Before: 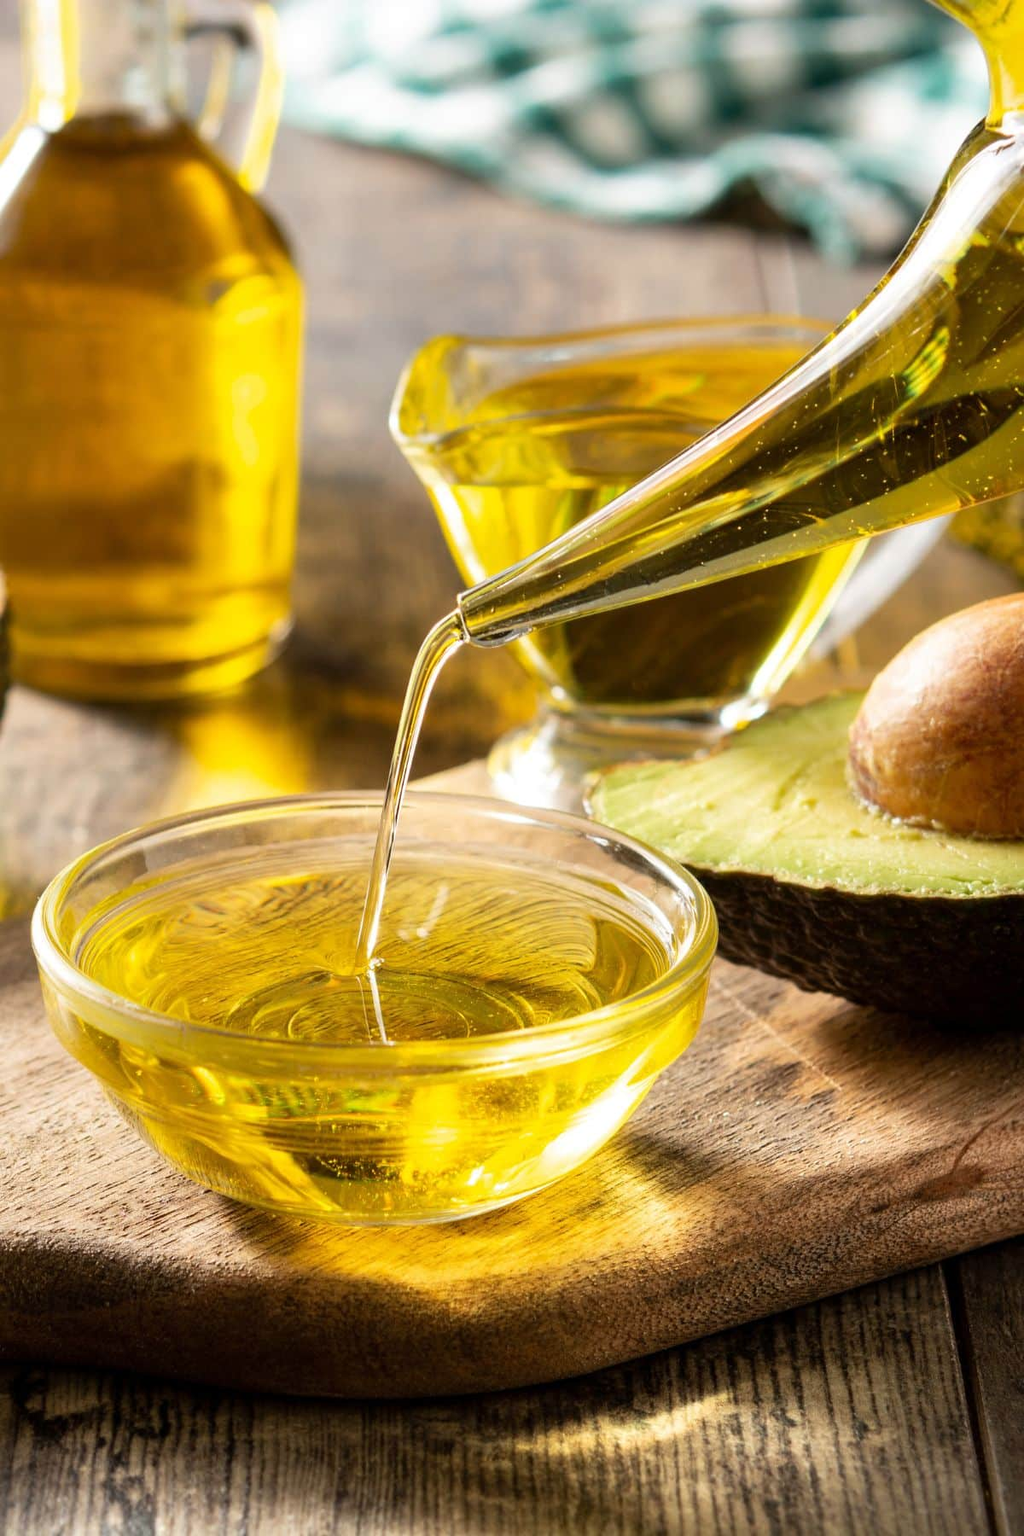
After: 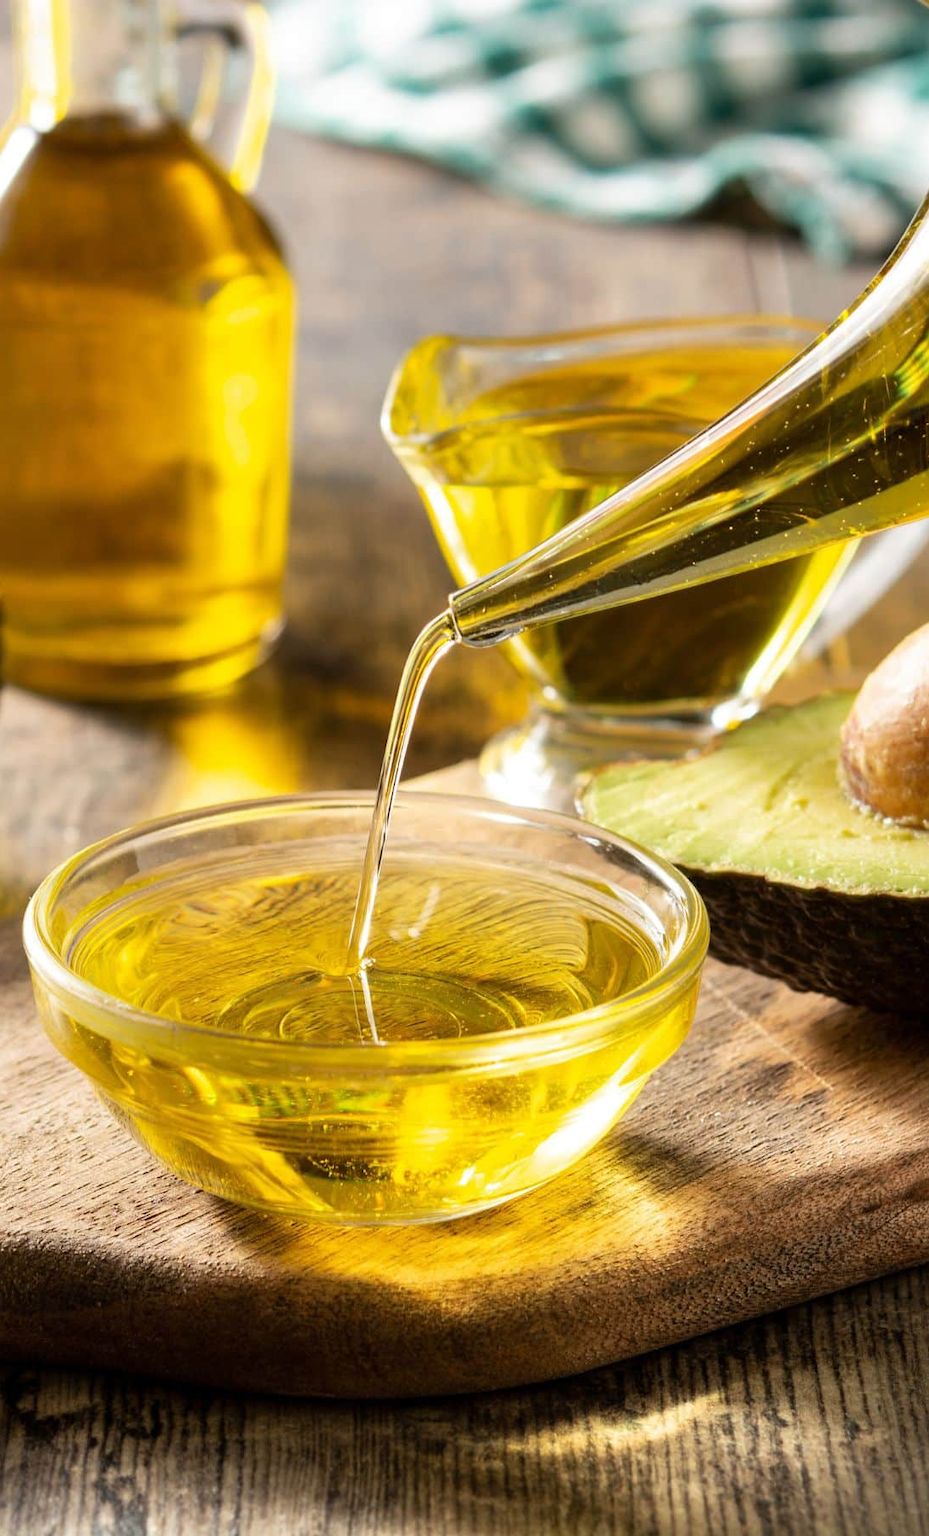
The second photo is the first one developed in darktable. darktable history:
crop and rotate: left 0.879%, right 8.364%
